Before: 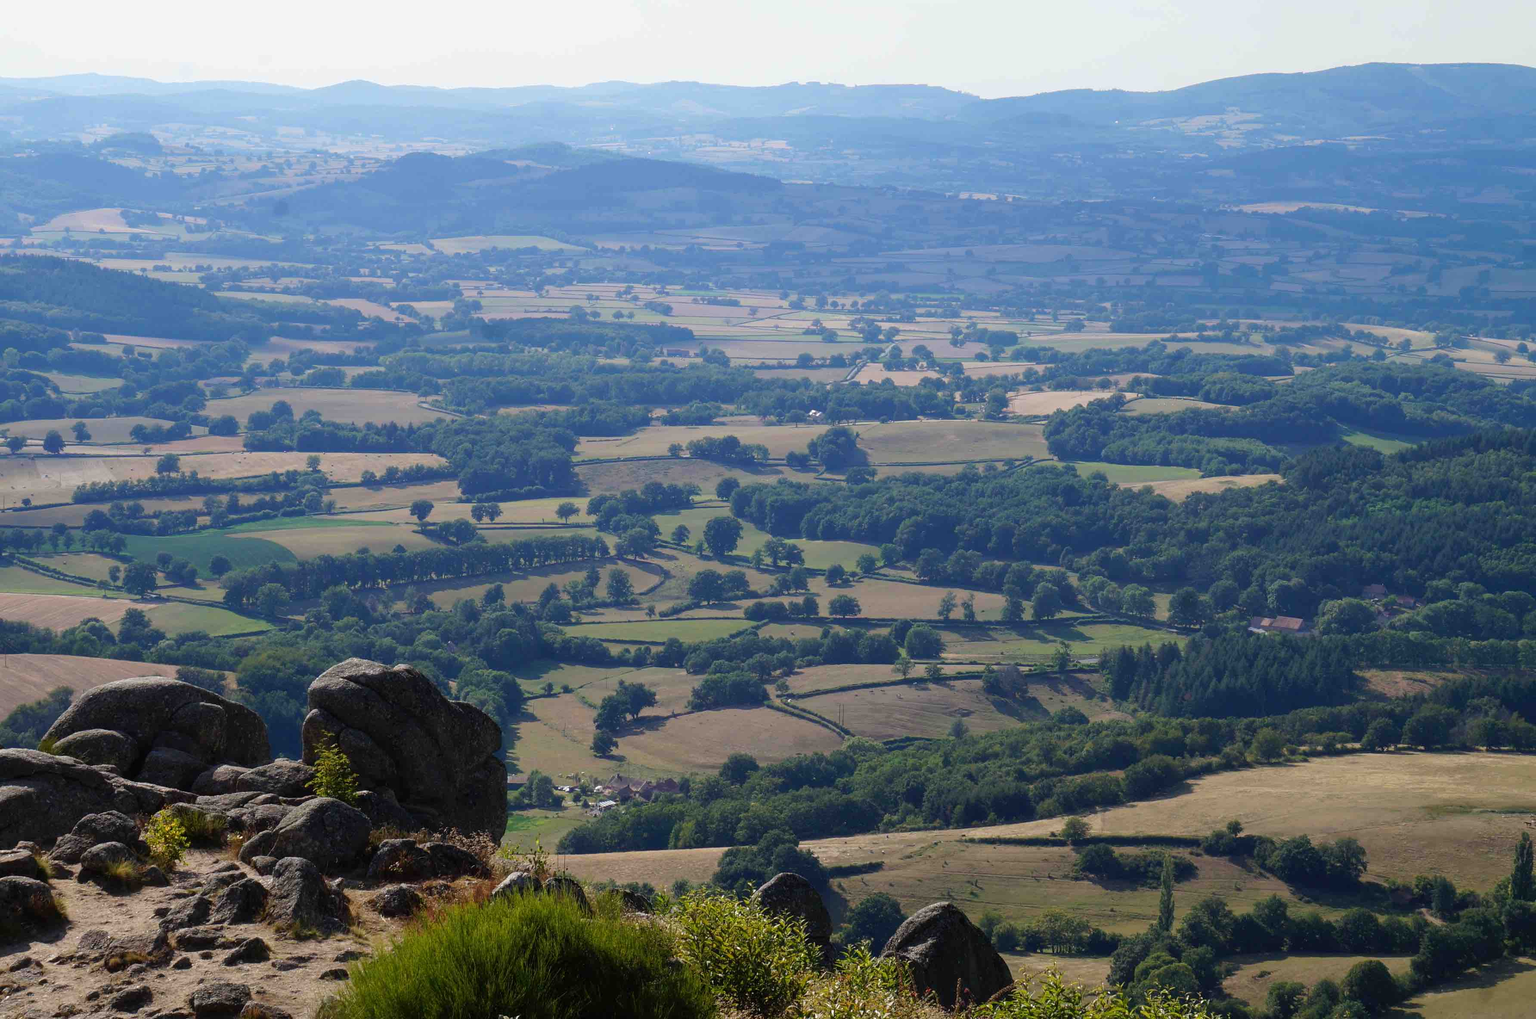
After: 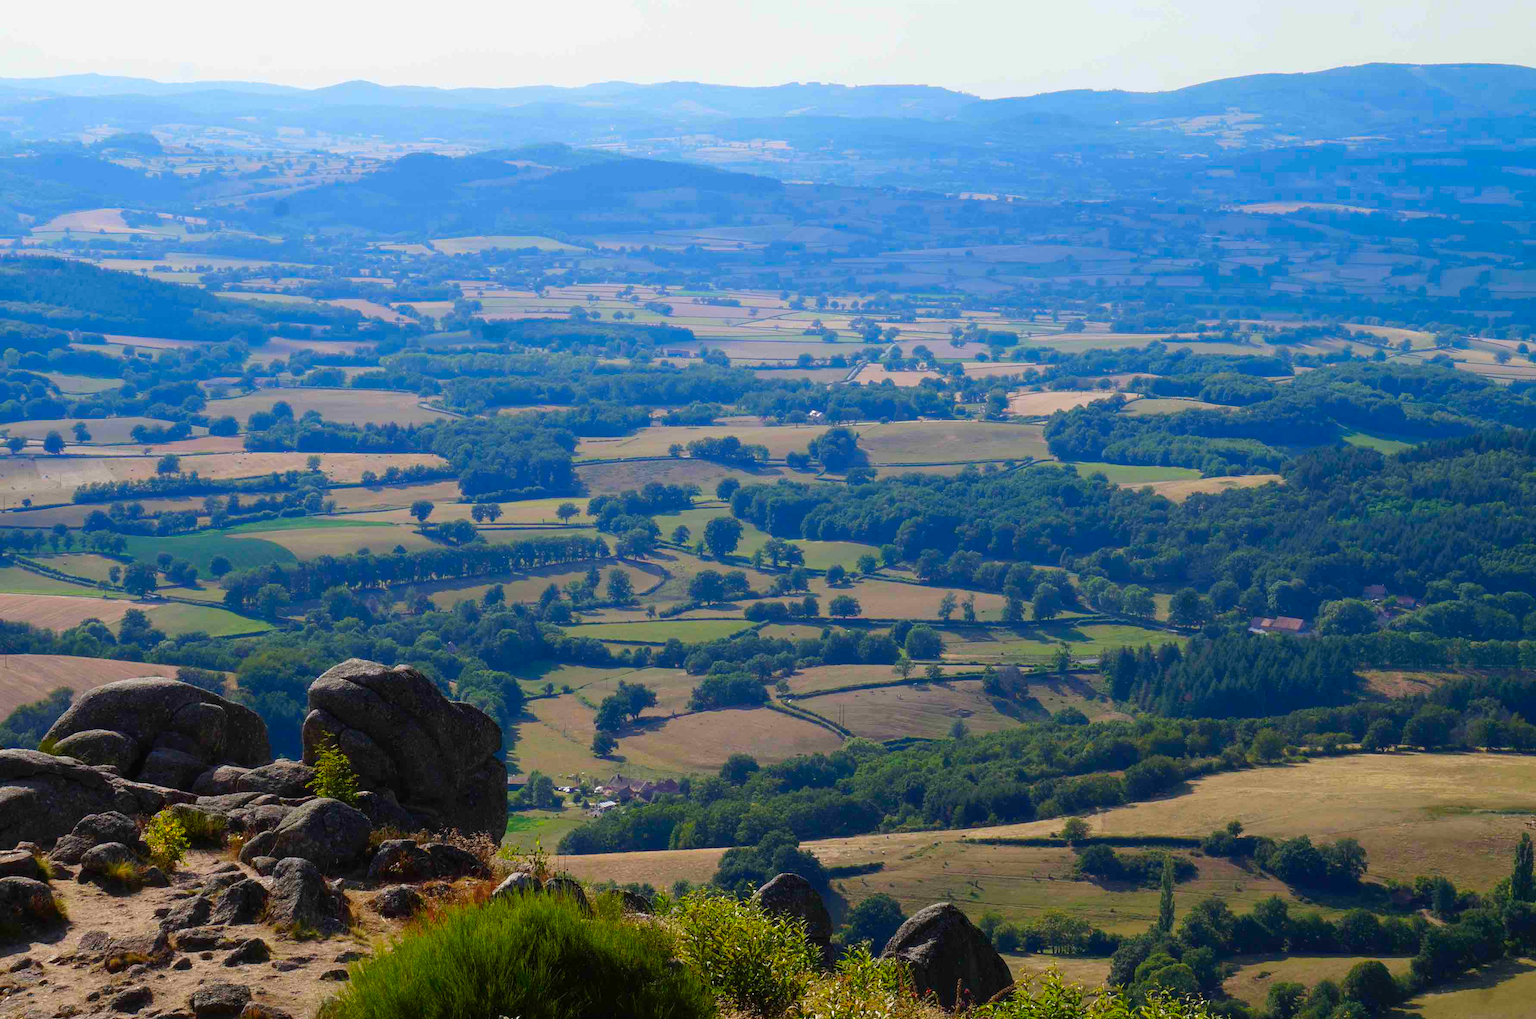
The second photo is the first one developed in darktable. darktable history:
contrast brightness saturation: saturation 0.5
